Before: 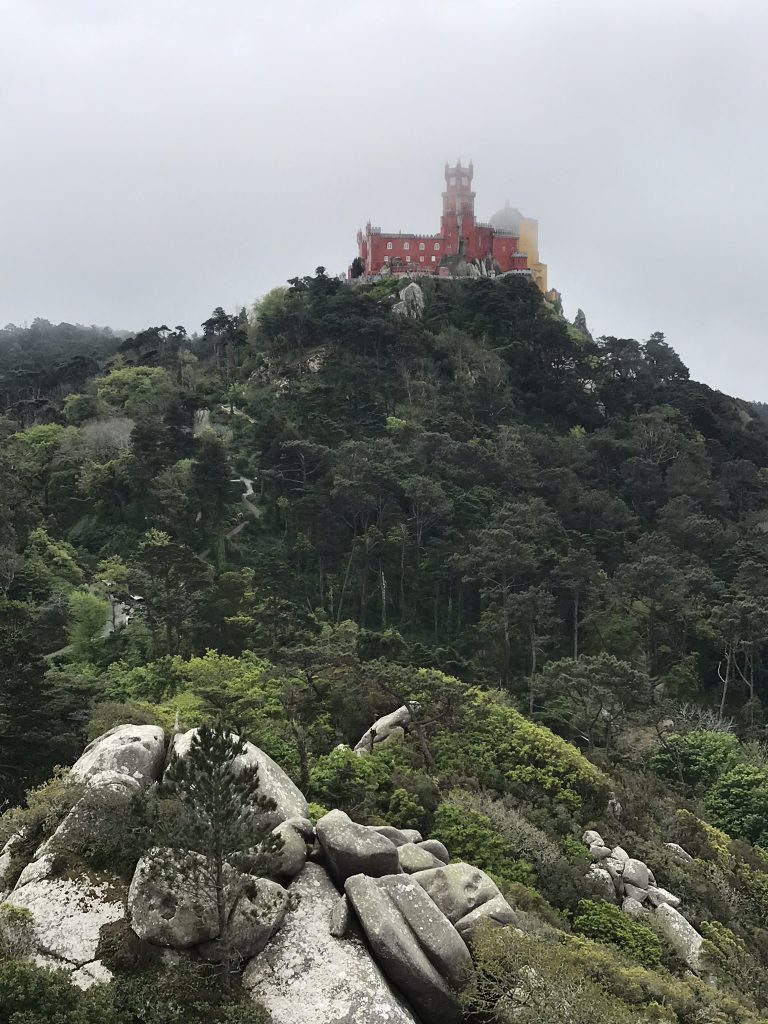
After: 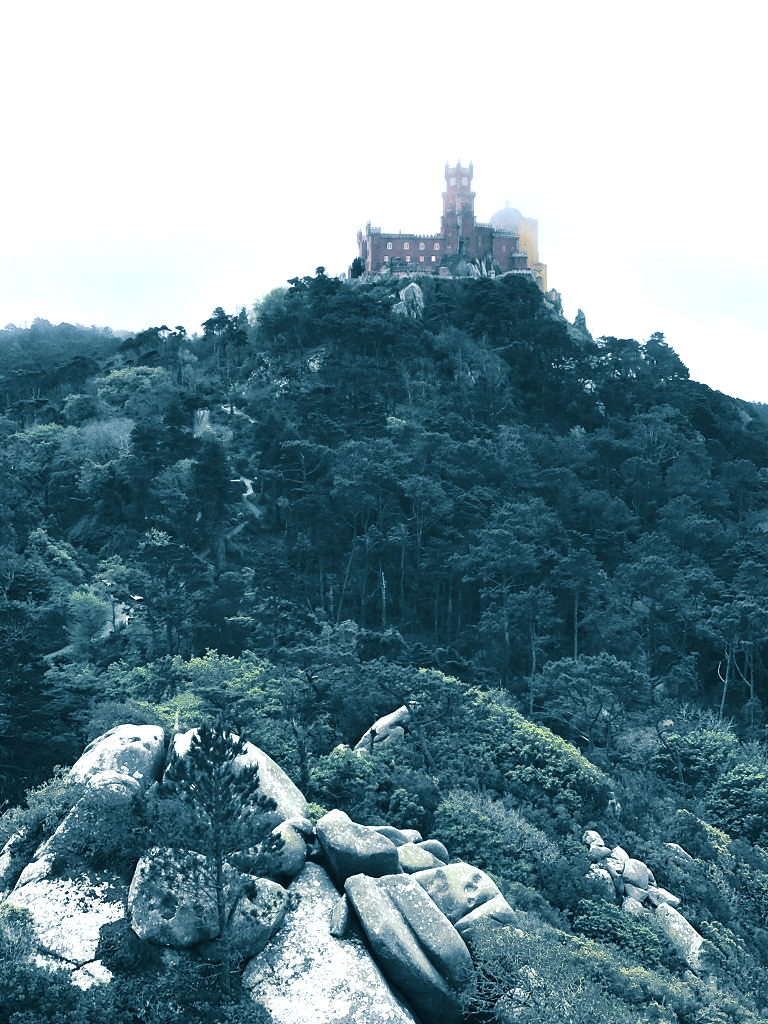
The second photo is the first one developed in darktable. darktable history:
color correction: highlights a* -4.18, highlights b* -10.81
split-toning: shadows › hue 212.4°, balance -70
exposure: black level correction 0, exposure 0.7 EV, compensate exposure bias true, compensate highlight preservation false
